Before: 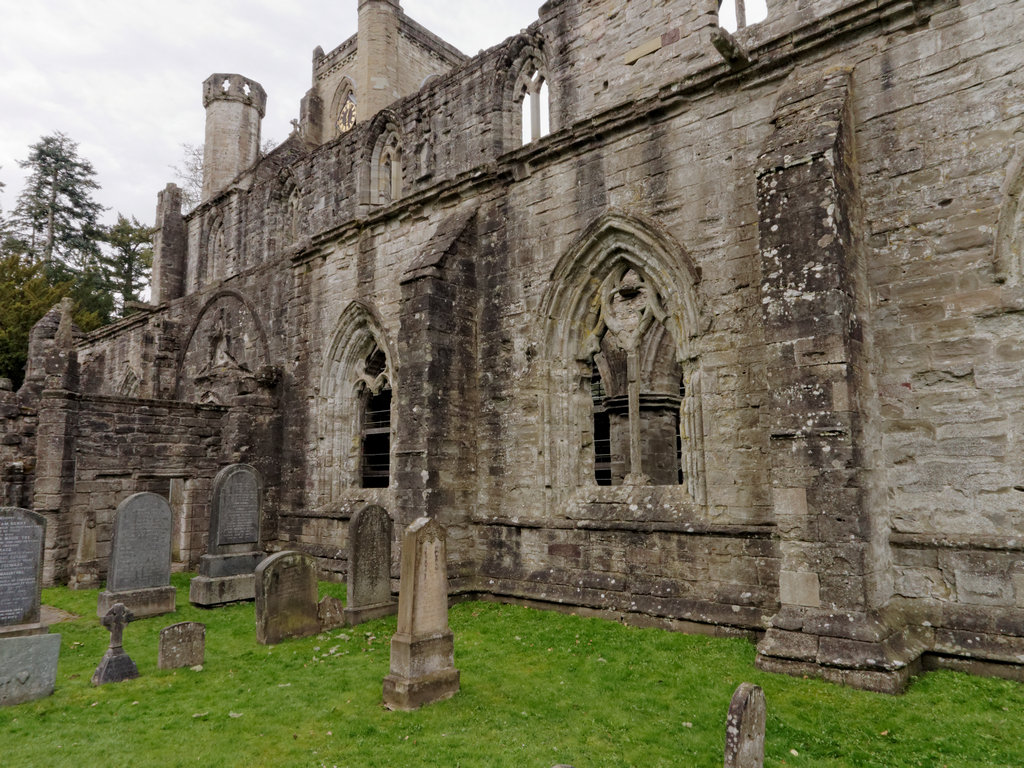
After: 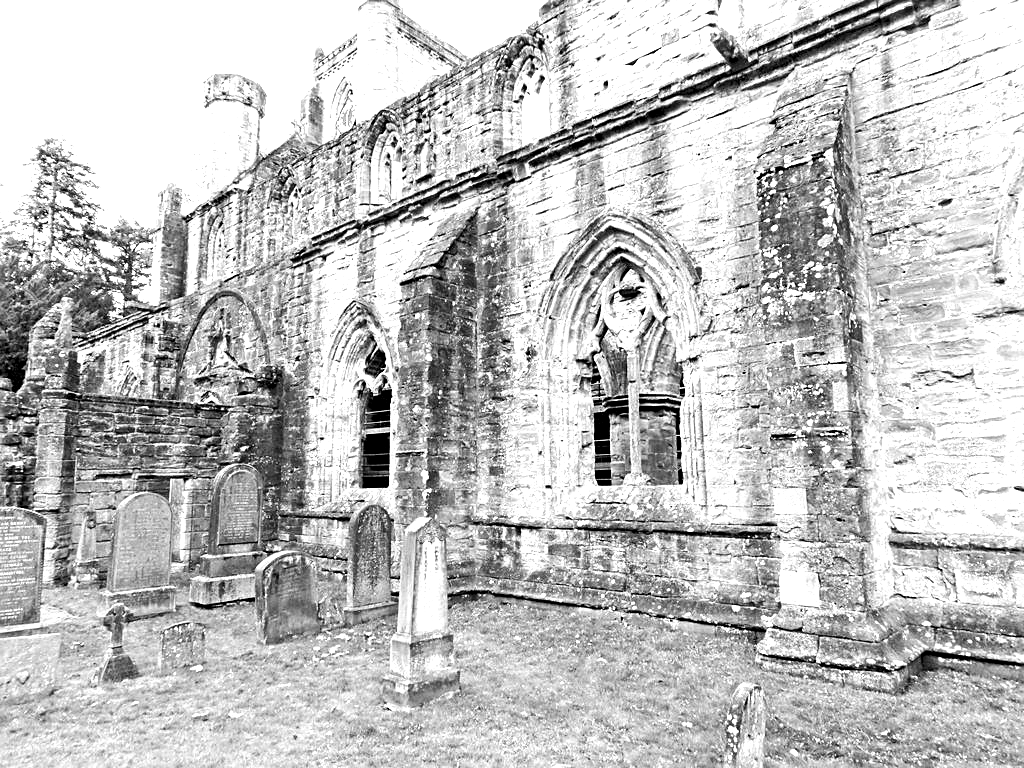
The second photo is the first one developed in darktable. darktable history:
color calibration: output gray [0.714, 0.278, 0, 0], illuminant same as pipeline (D50), adaptation none (bypass)
white balance: red 0.931, blue 1.11
sharpen: amount 0.478
exposure: black level correction 0.001, exposure 1.84 EV, compensate highlight preservation false
tone equalizer: -8 EV -0.417 EV, -7 EV -0.389 EV, -6 EV -0.333 EV, -5 EV -0.222 EV, -3 EV 0.222 EV, -2 EV 0.333 EV, -1 EV 0.389 EV, +0 EV 0.417 EV, edges refinement/feathering 500, mask exposure compensation -1.57 EV, preserve details no
